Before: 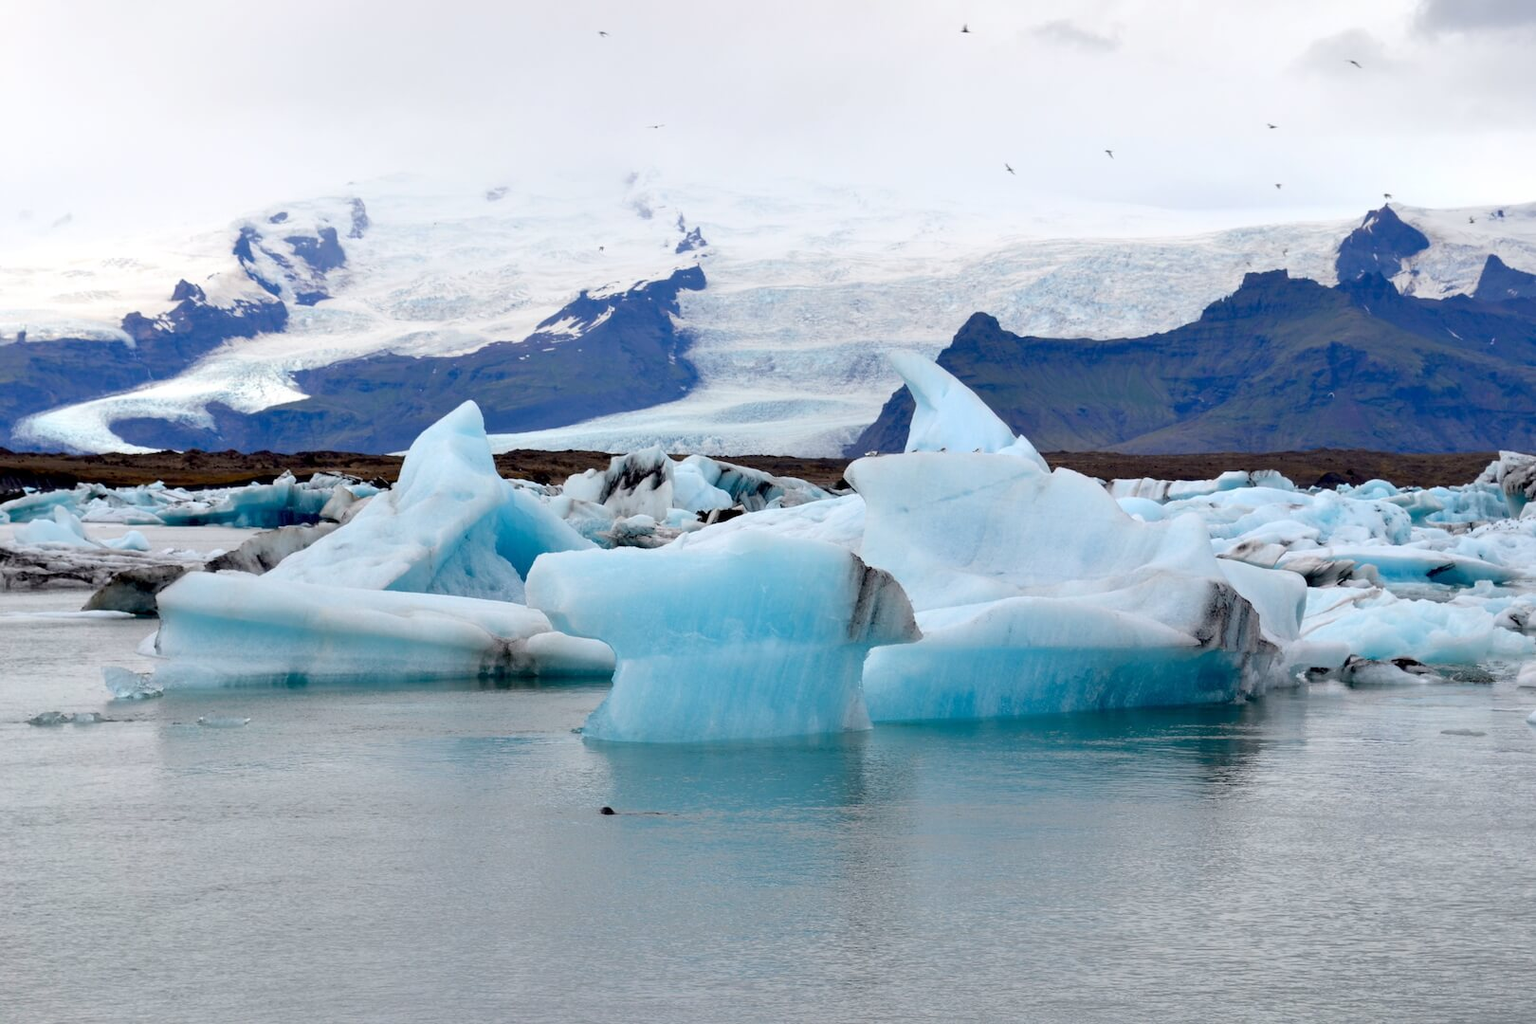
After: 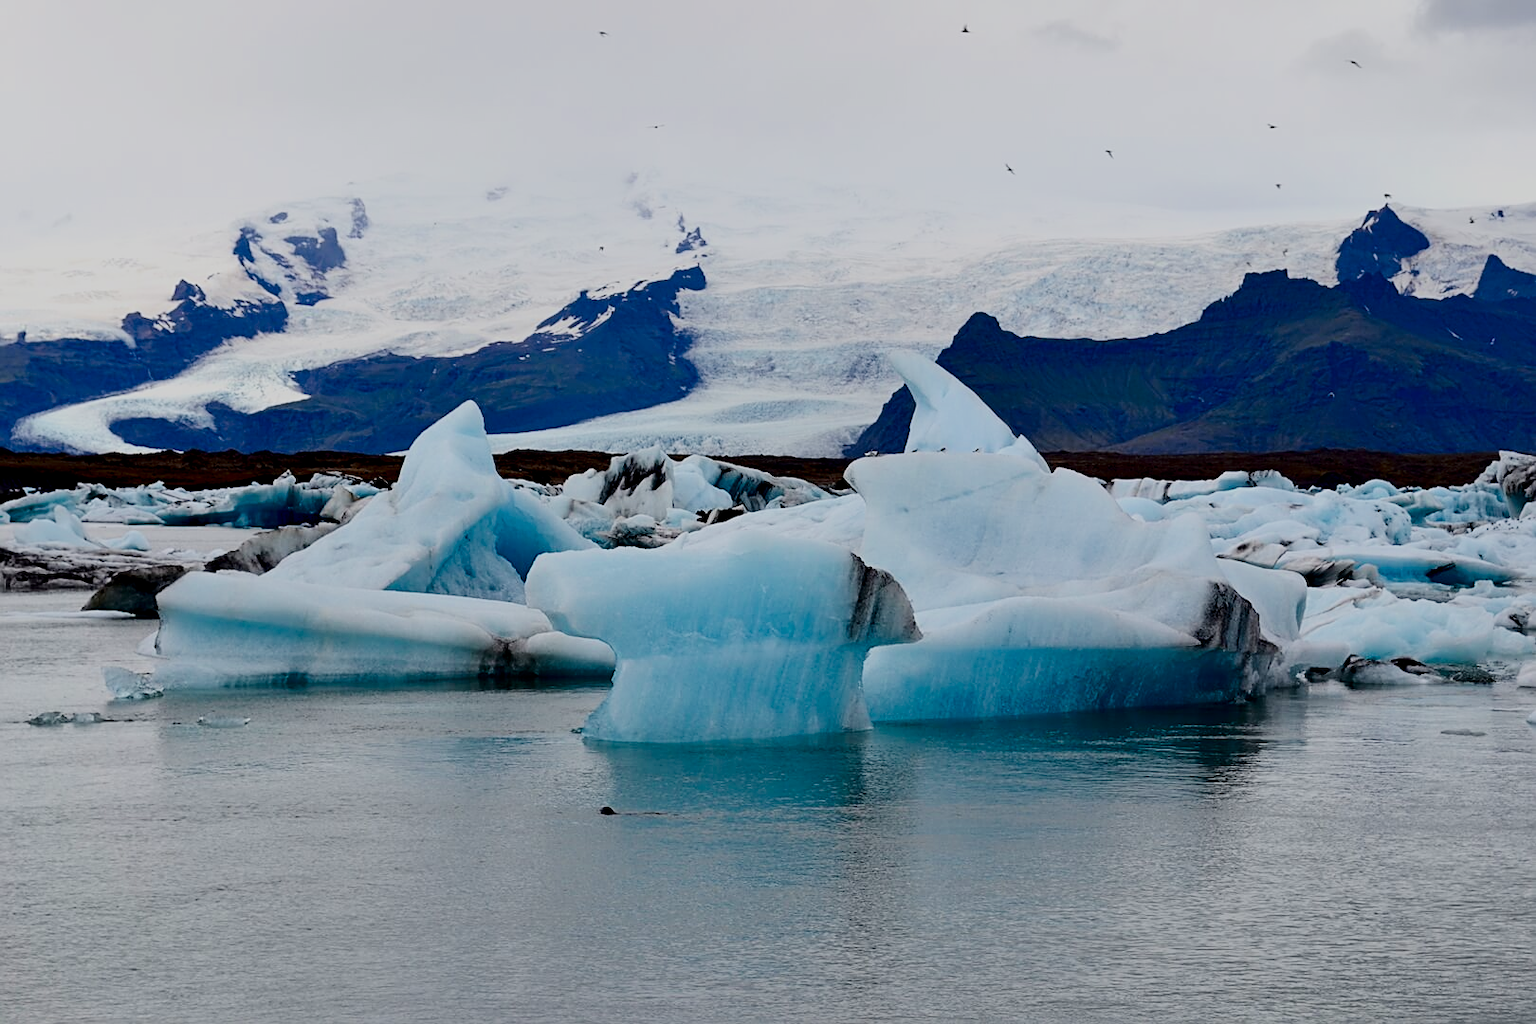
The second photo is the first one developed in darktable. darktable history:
filmic rgb: black relative exposure -6.09 EV, white relative exposure 6.95 EV, hardness 2.24, iterations of high-quality reconstruction 0
contrast brightness saturation: contrast 0.242, brightness -0.22, saturation 0.139
sharpen: on, module defaults
